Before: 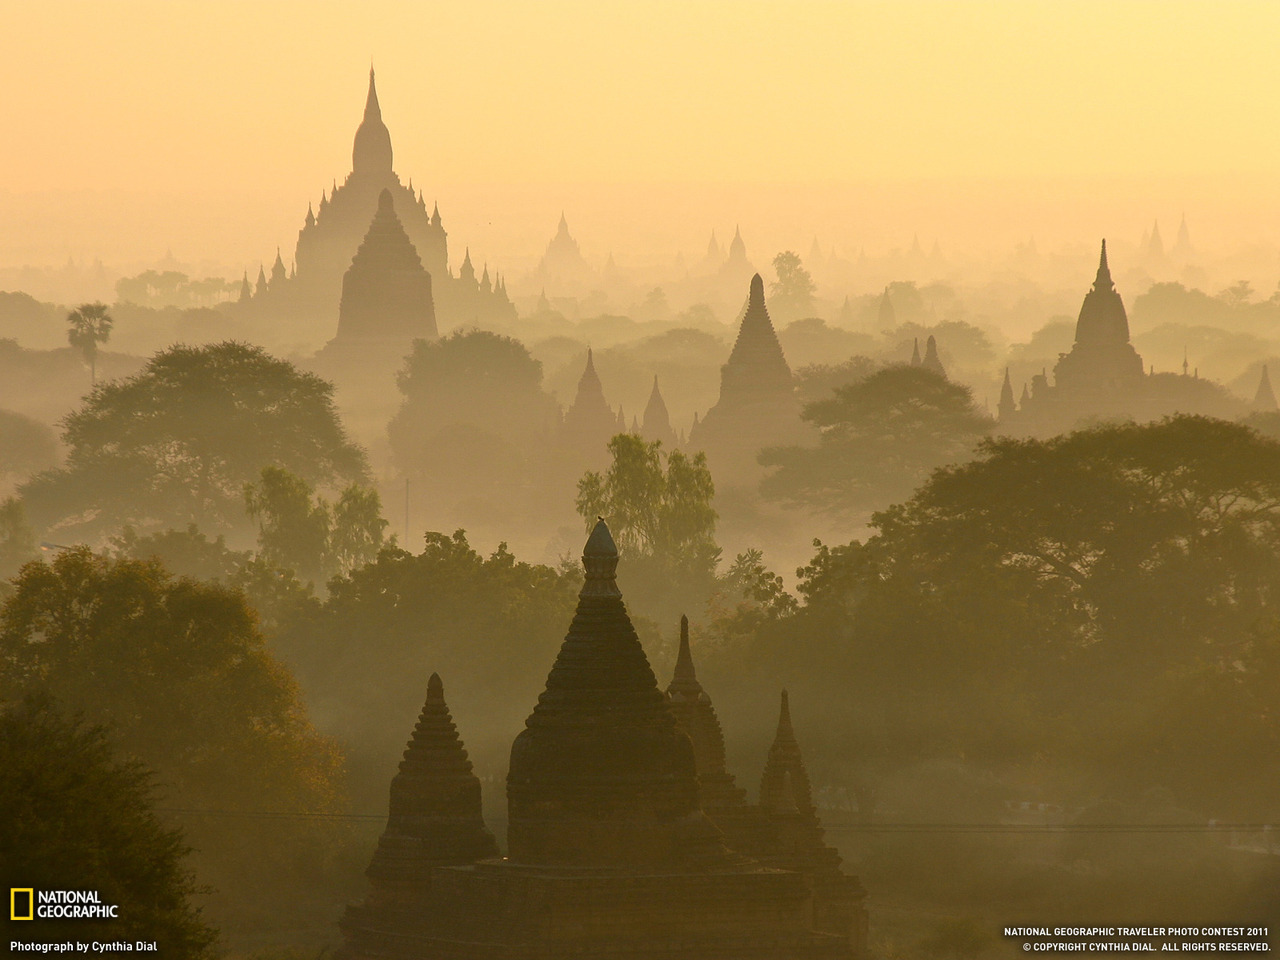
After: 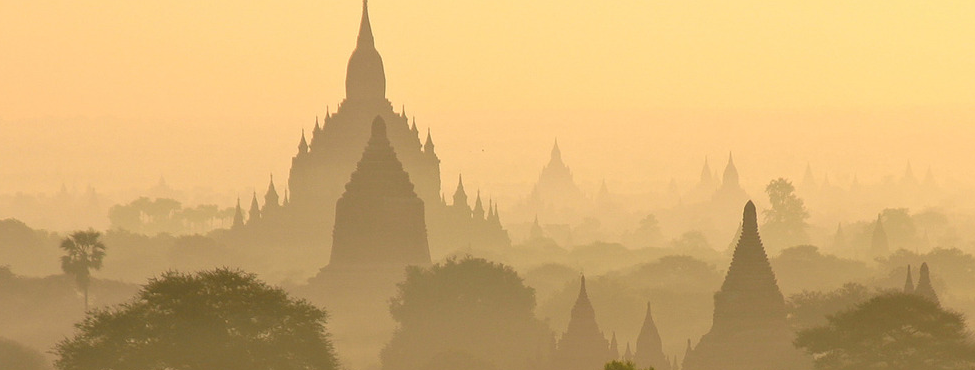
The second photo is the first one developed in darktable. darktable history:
crop: left 0.578%, top 7.65%, right 23.234%, bottom 53.755%
